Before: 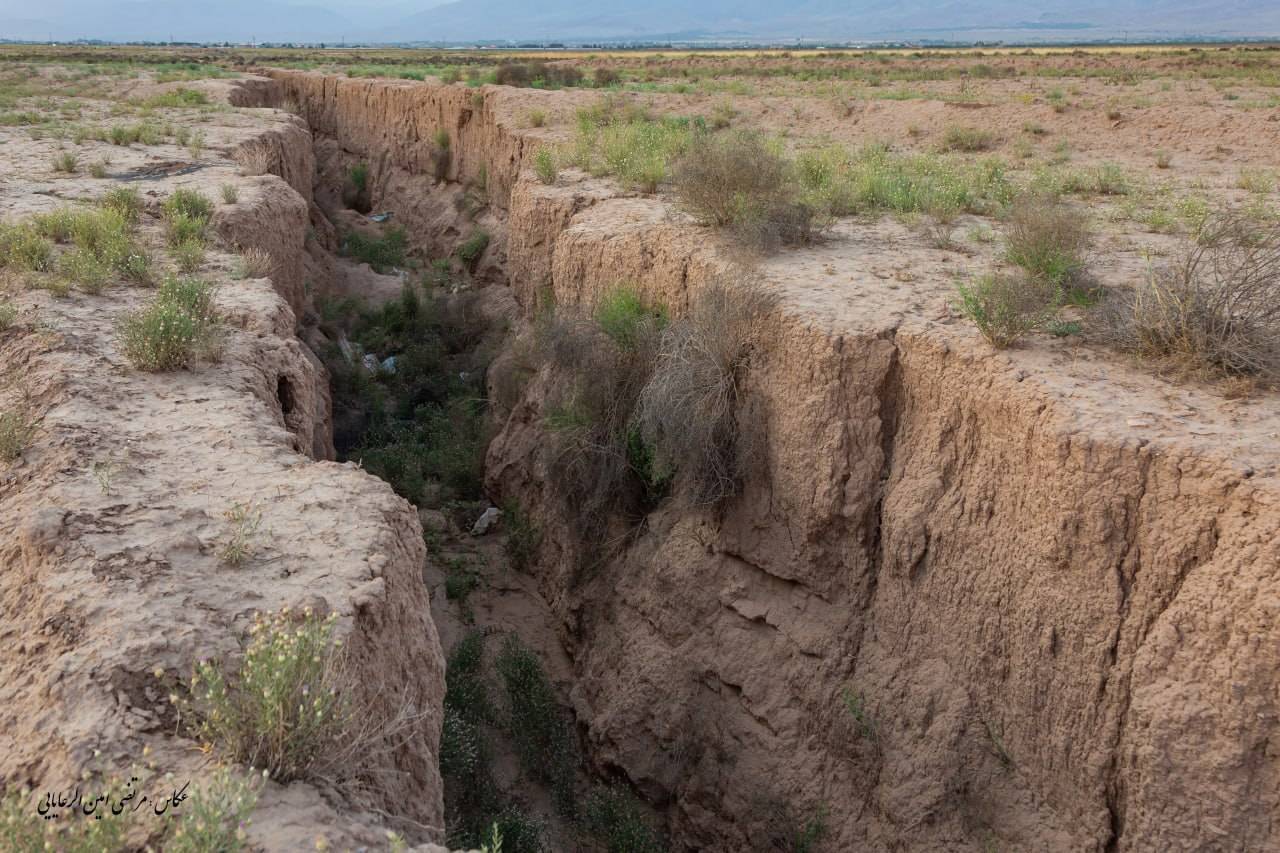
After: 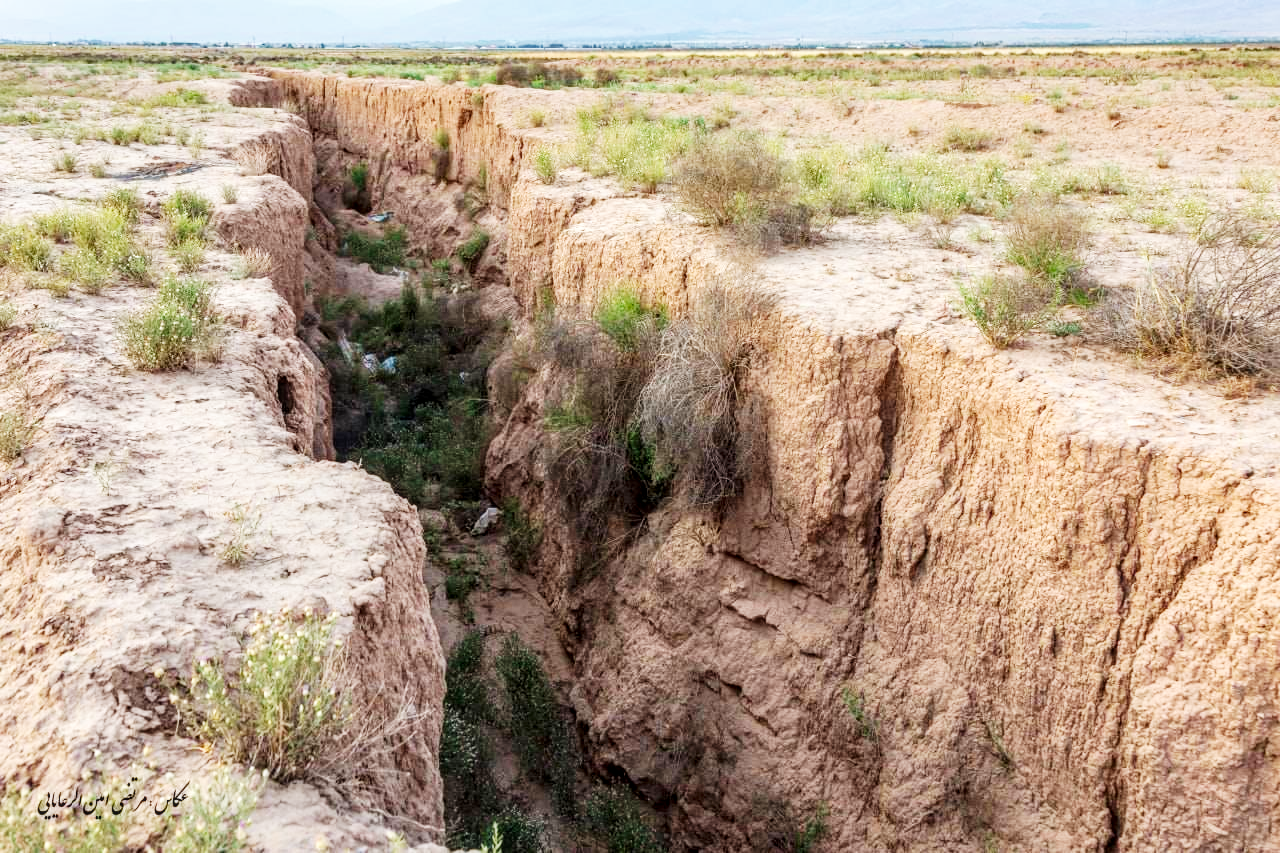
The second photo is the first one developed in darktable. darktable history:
local contrast: on, module defaults
color balance rgb: perceptual saturation grading › global saturation -1.118%, contrast -9.874%
base curve: curves: ch0 [(0, 0) (0.007, 0.004) (0.027, 0.03) (0.046, 0.07) (0.207, 0.54) (0.442, 0.872) (0.673, 0.972) (1, 1)], preserve colors none
